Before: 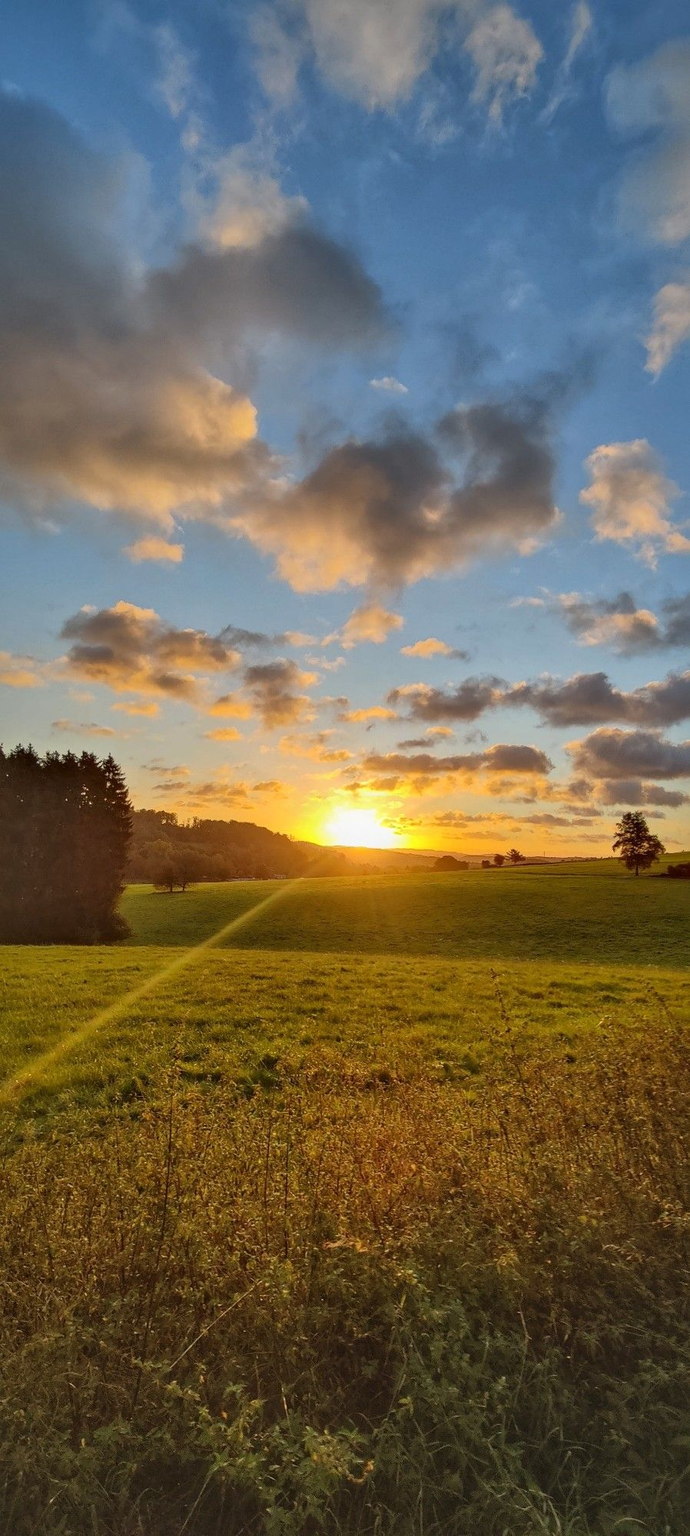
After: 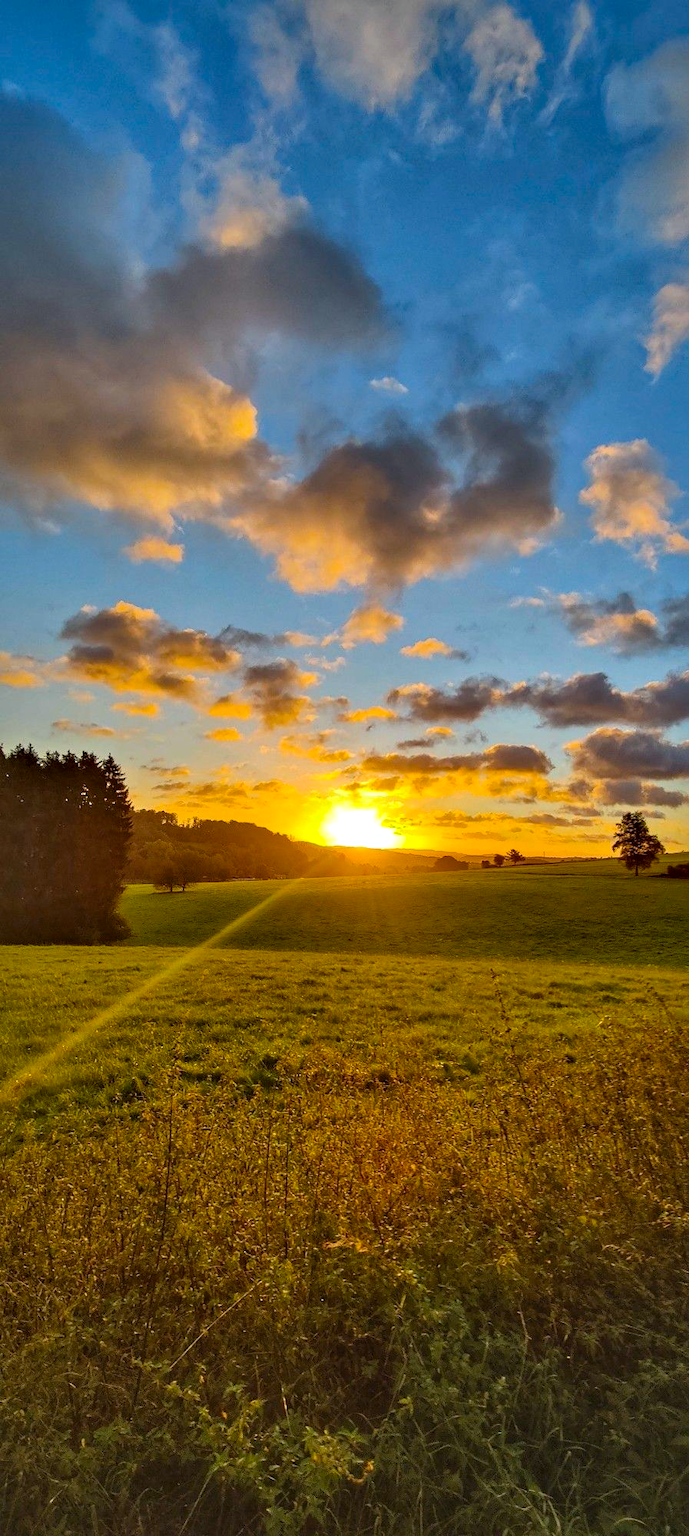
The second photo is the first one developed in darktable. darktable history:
sharpen: radius 2.883, amount 0.868, threshold 47.523
haze removal: compatibility mode true, adaptive false
color balance rgb: linear chroma grading › global chroma 8.33%, perceptual saturation grading › global saturation 18.52%, global vibrance 7.87%
contrast equalizer: octaves 7, y [[0.6 ×6], [0.55 ×6], [0 ×6], [0 ×6], [0 ×6]], mix 0.3
